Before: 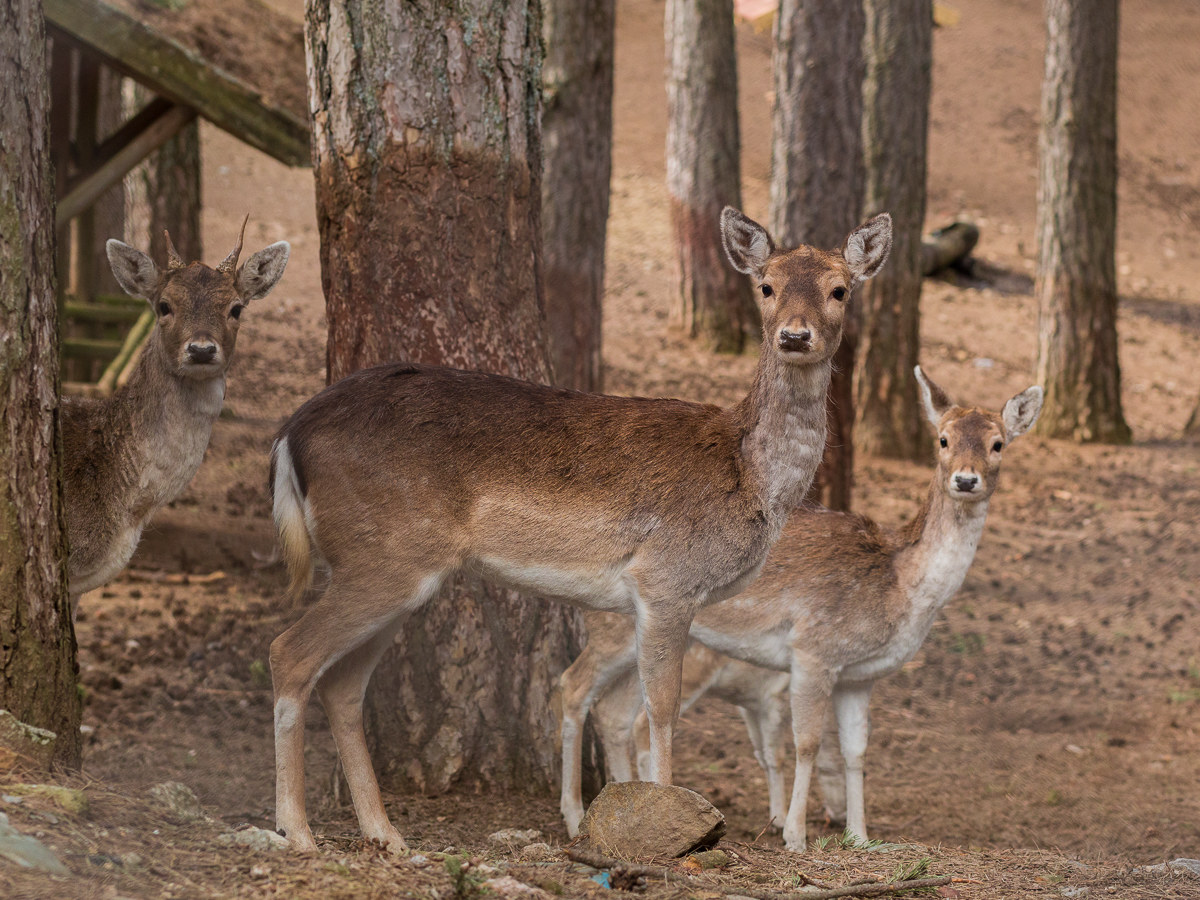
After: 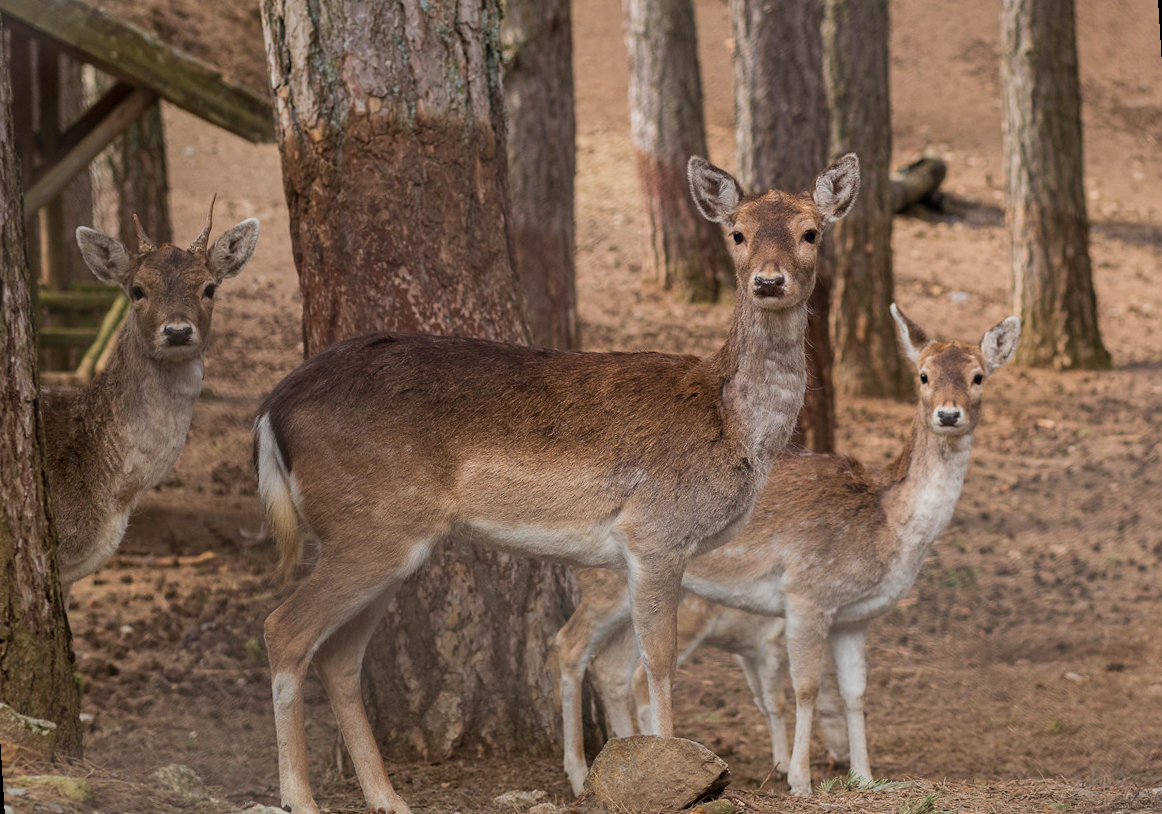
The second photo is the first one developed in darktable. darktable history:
tone equalizer: on, module defaults
rotate and perspective: rotation -3.52°, crop left 0.036, crop right 0.964, crop top 0.081, crop bottom 0.919
